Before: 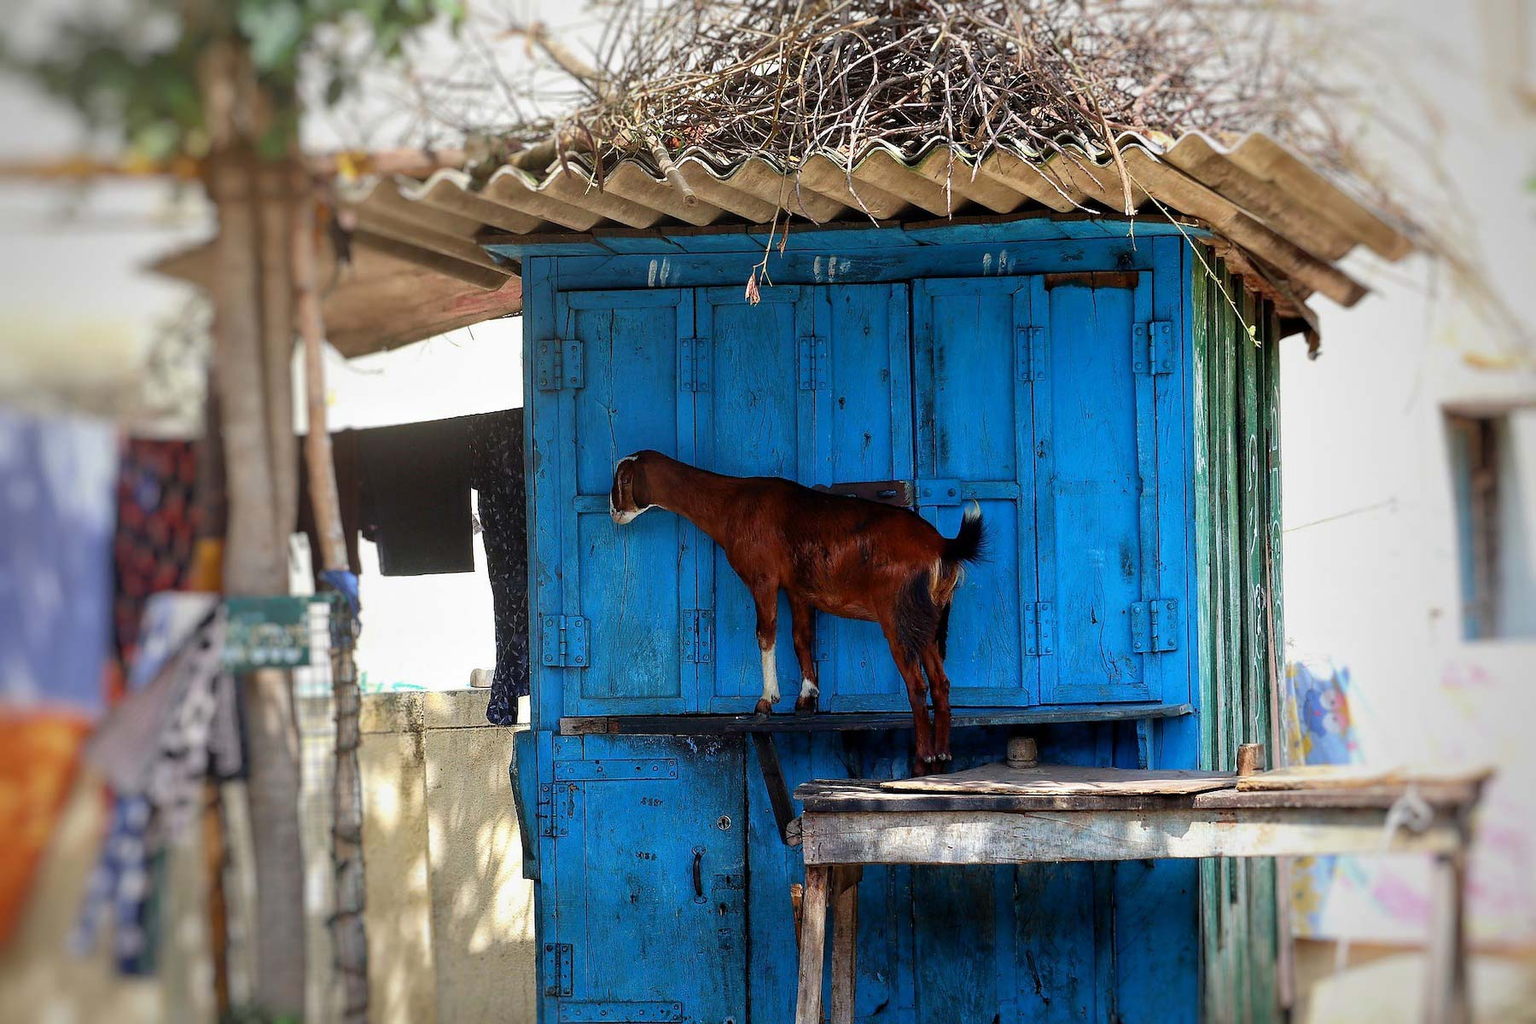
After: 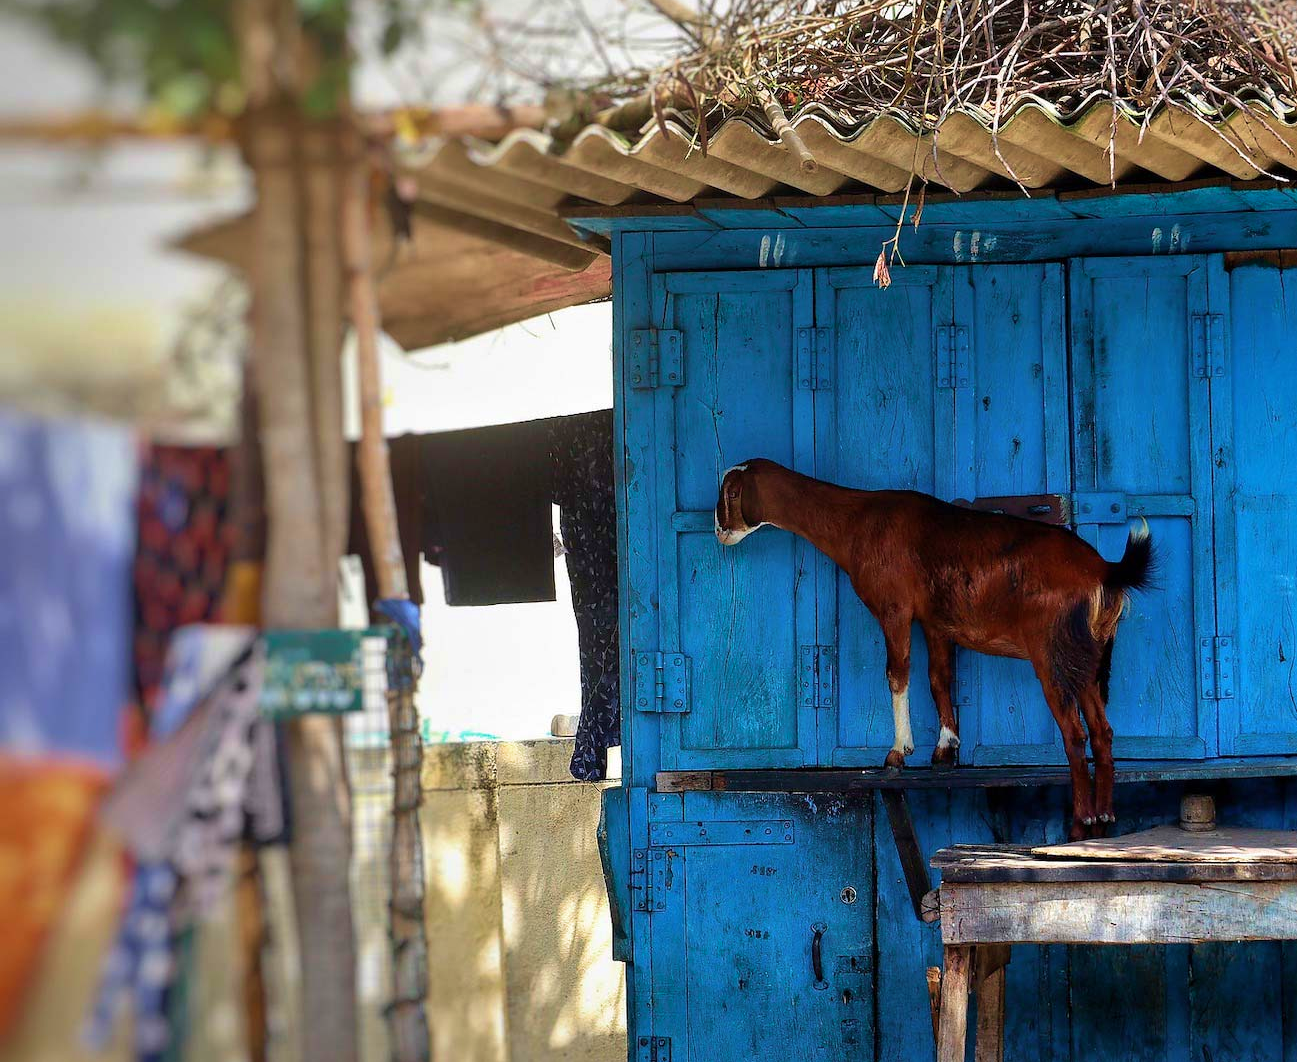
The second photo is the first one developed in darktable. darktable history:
shadows and highlights: shadows 25.58, highlights -48.29, highlights color adjustment 0.054%, soften with gaussian
velvia: strength 39.25%
crop: top 5.807%, right 27.897%, bottom 5.632%
